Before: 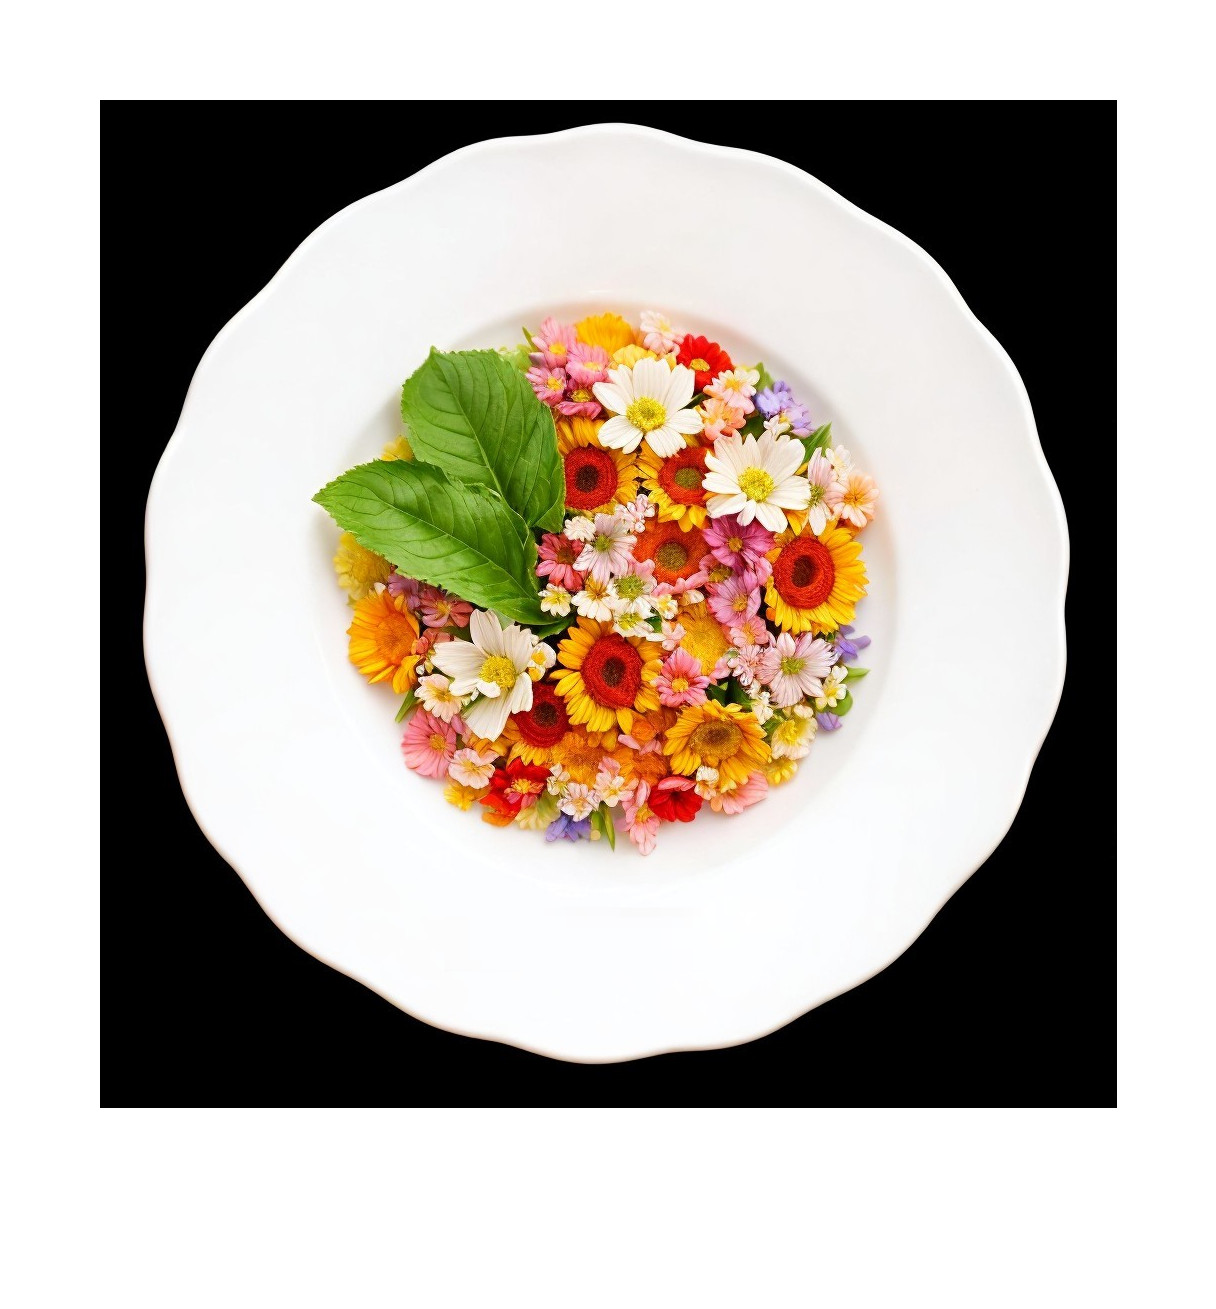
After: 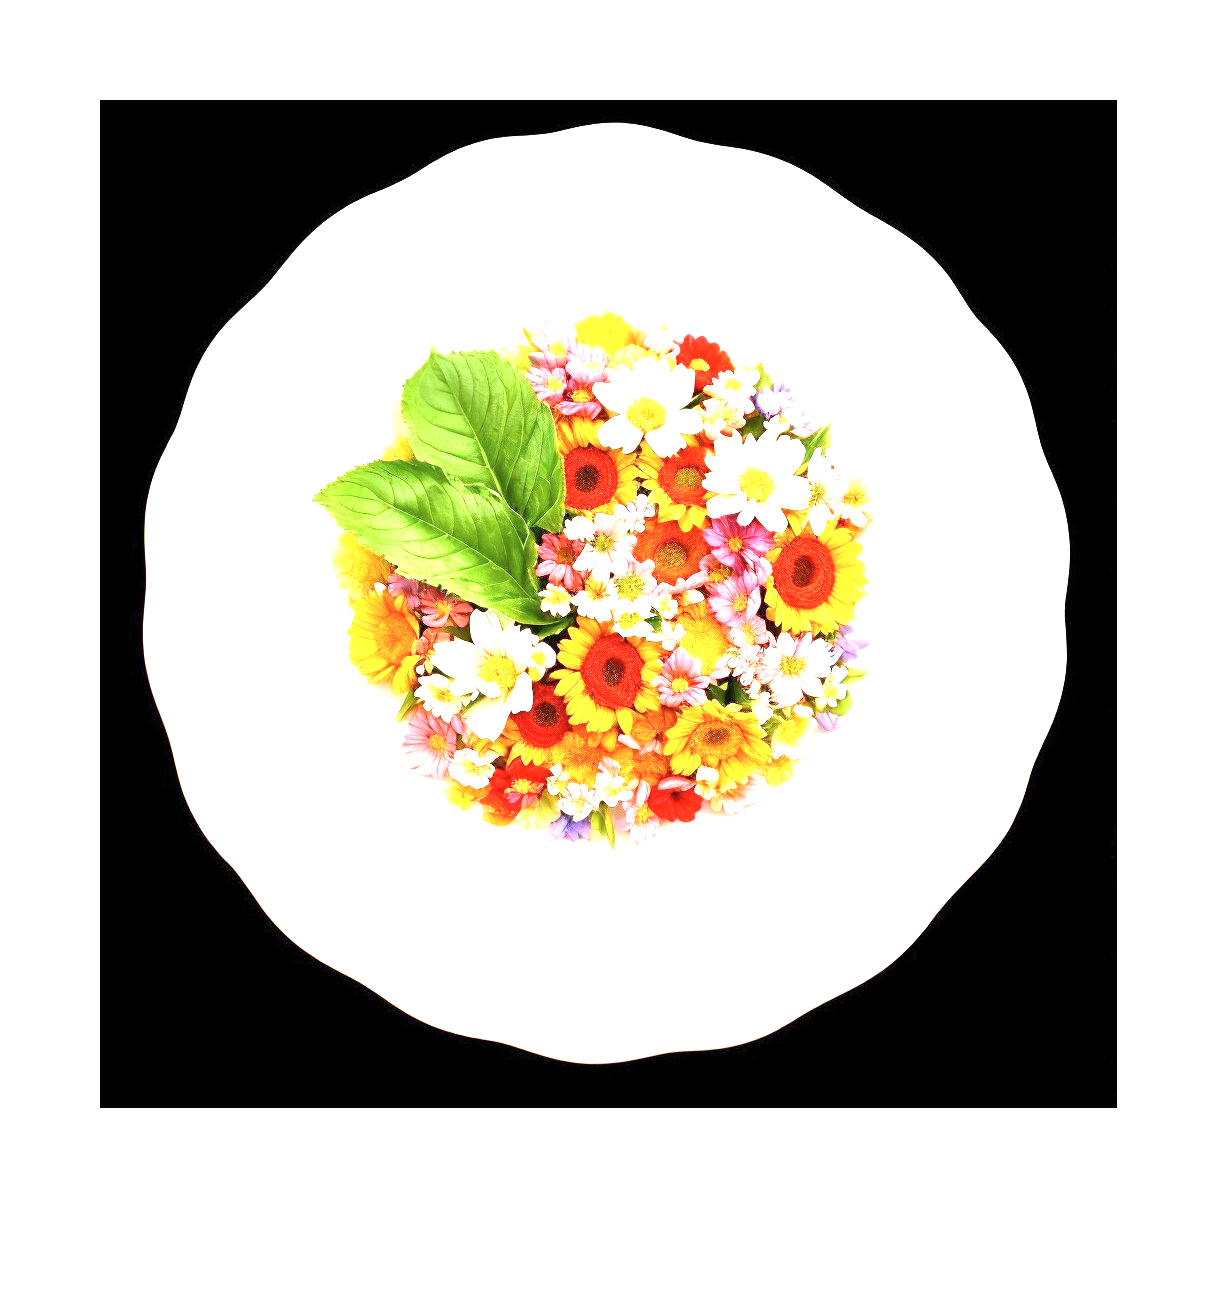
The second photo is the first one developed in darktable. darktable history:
exposure: exposure 1.502 EV, compensate highlight preservation false
contrast brightness saturation: saturation -0.067
